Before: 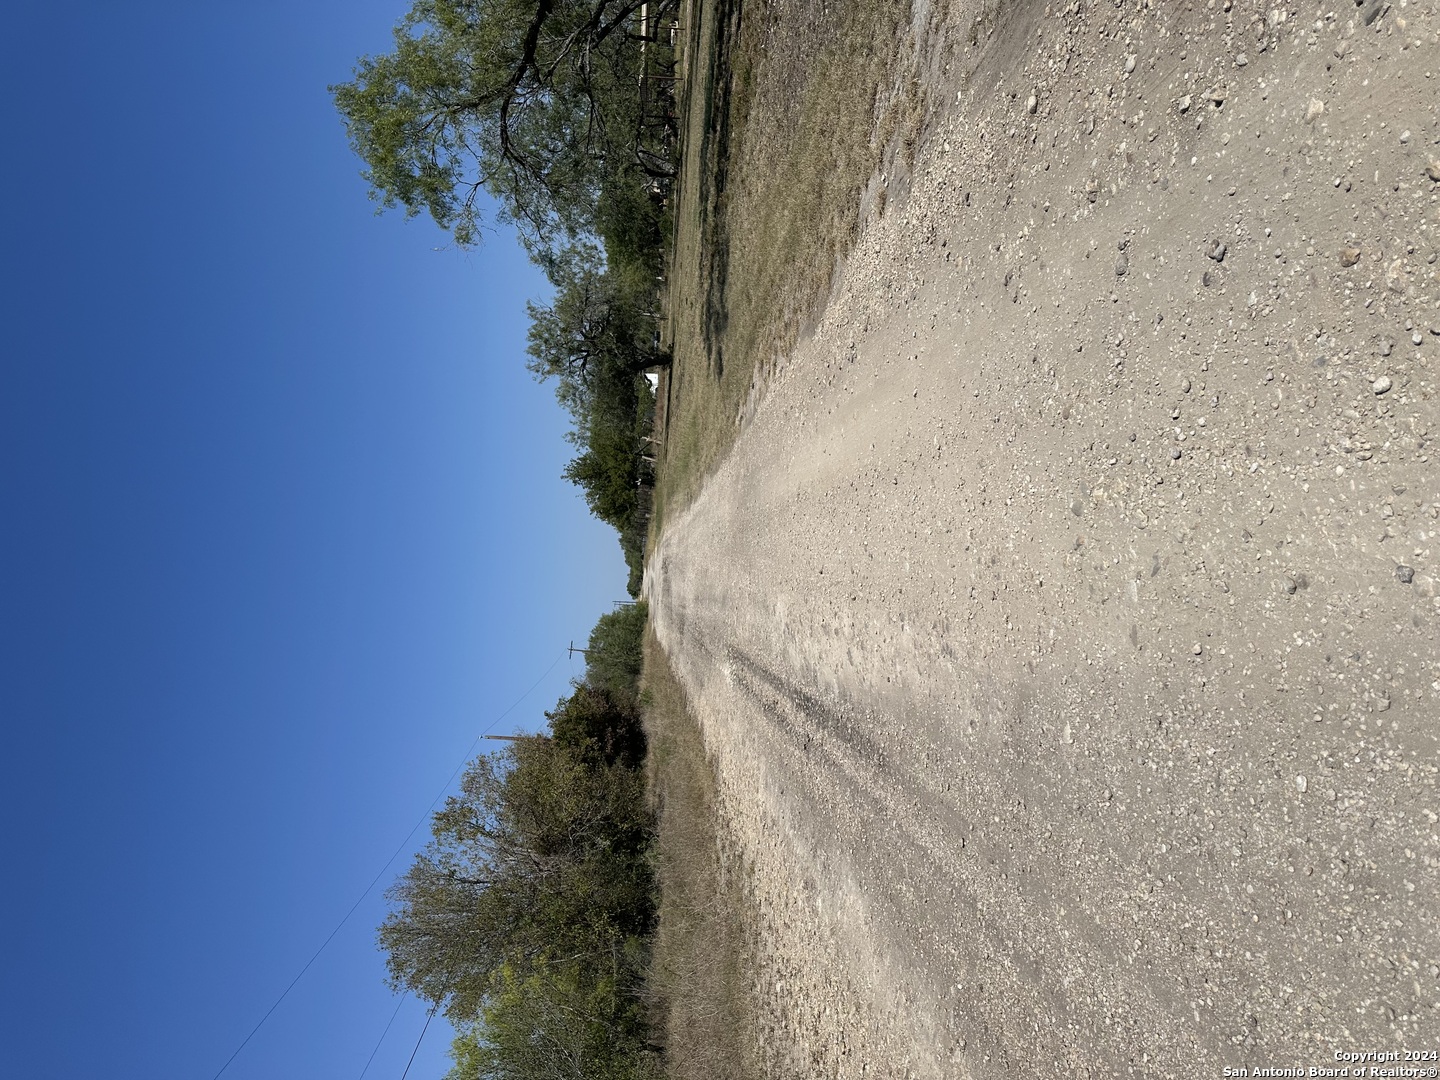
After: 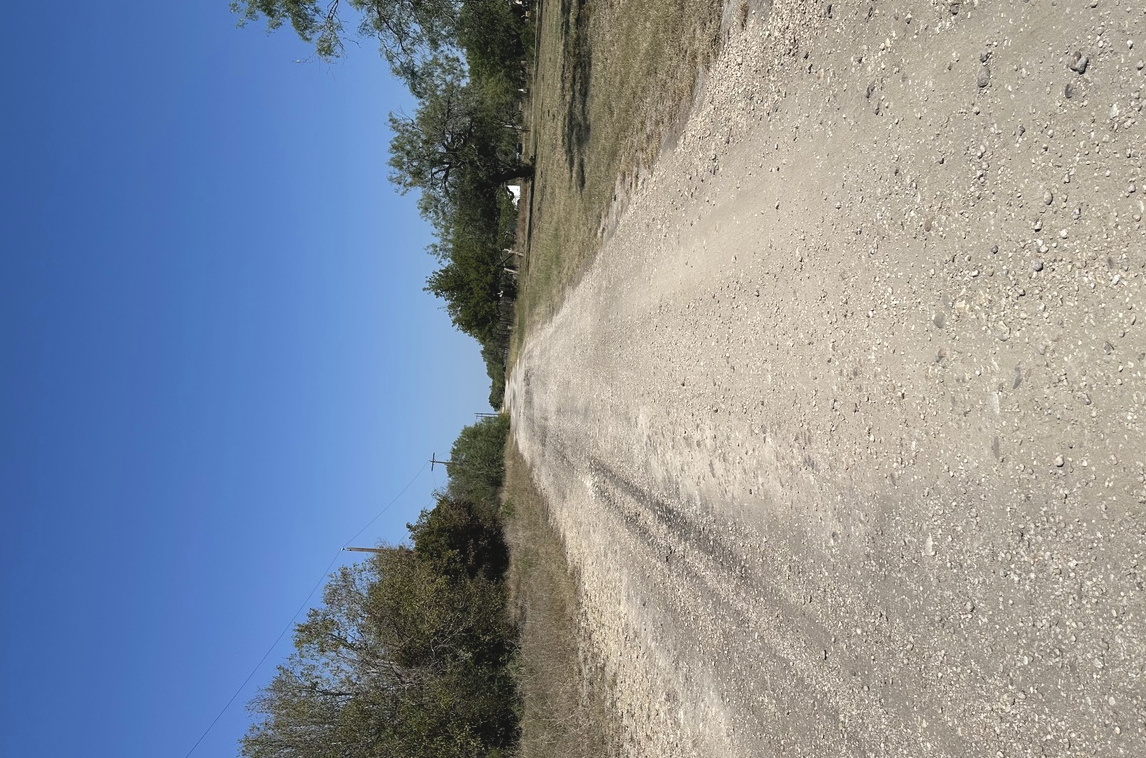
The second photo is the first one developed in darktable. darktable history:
exposure: black level correction -0.007, exposure 0.071 EV, compensate exposure bias true, compensate highlight preservation false
crop: left 9.601%, top 17.423%, right 10.799%, bottom 12.386%
